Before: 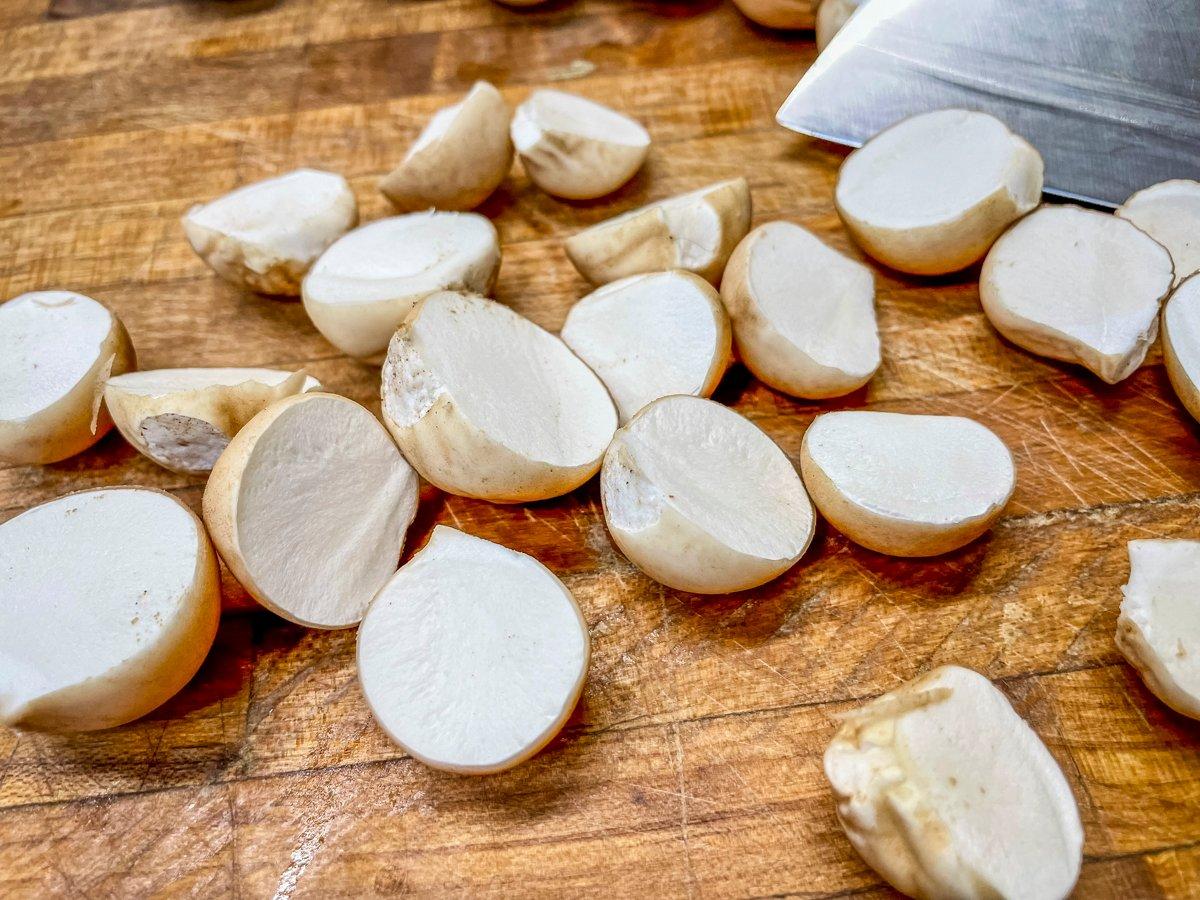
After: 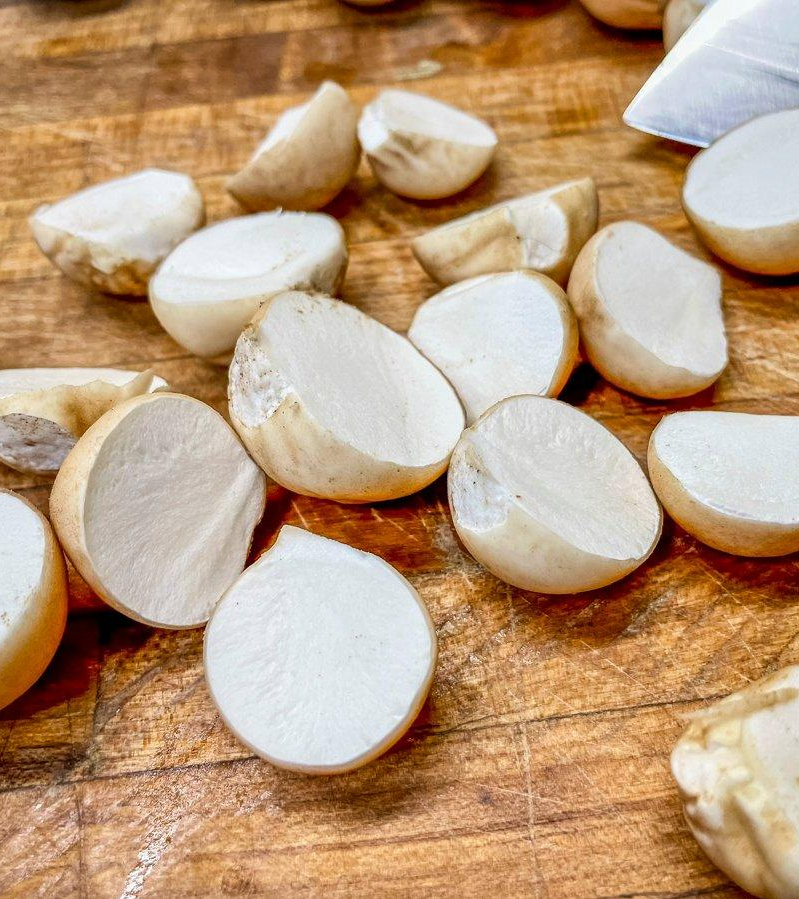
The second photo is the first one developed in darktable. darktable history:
crop and rotate: left 12.806%, right 20.529%
